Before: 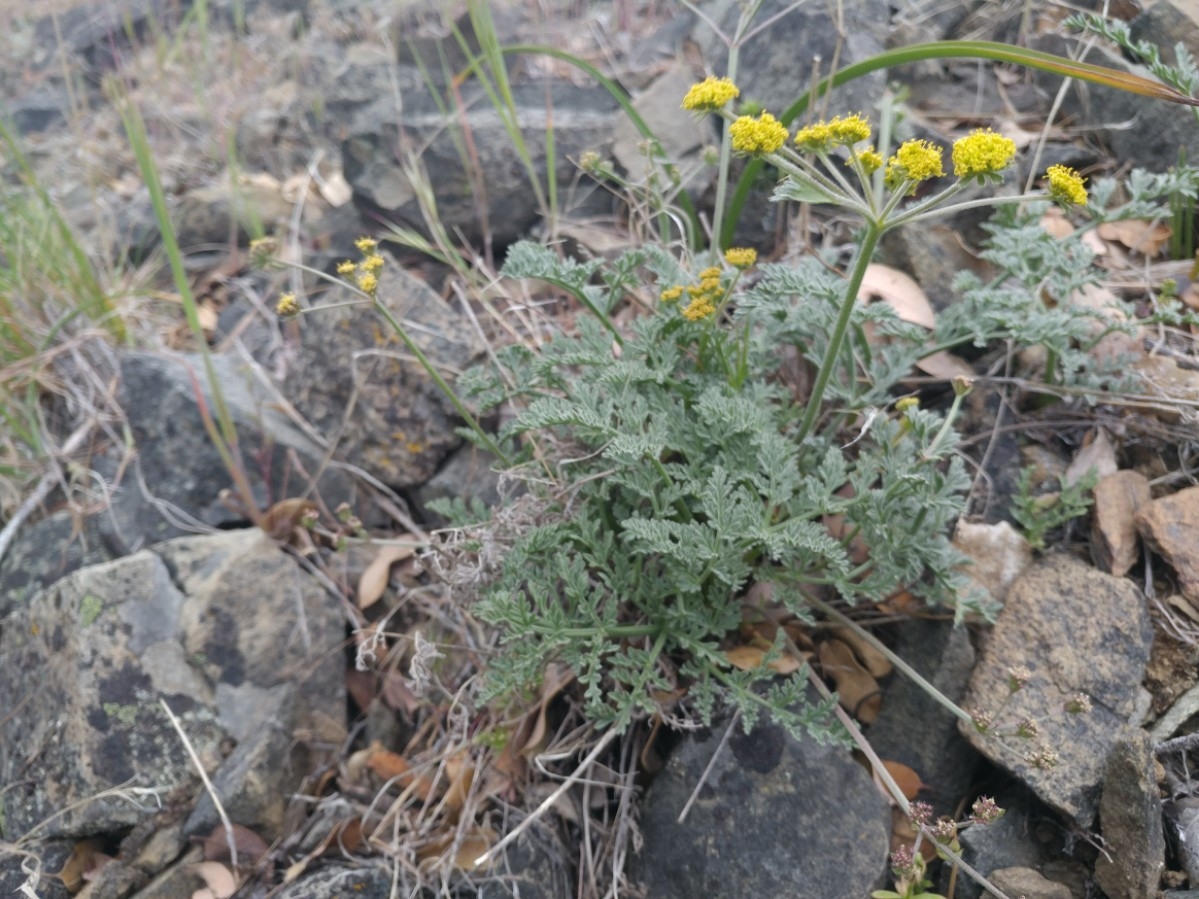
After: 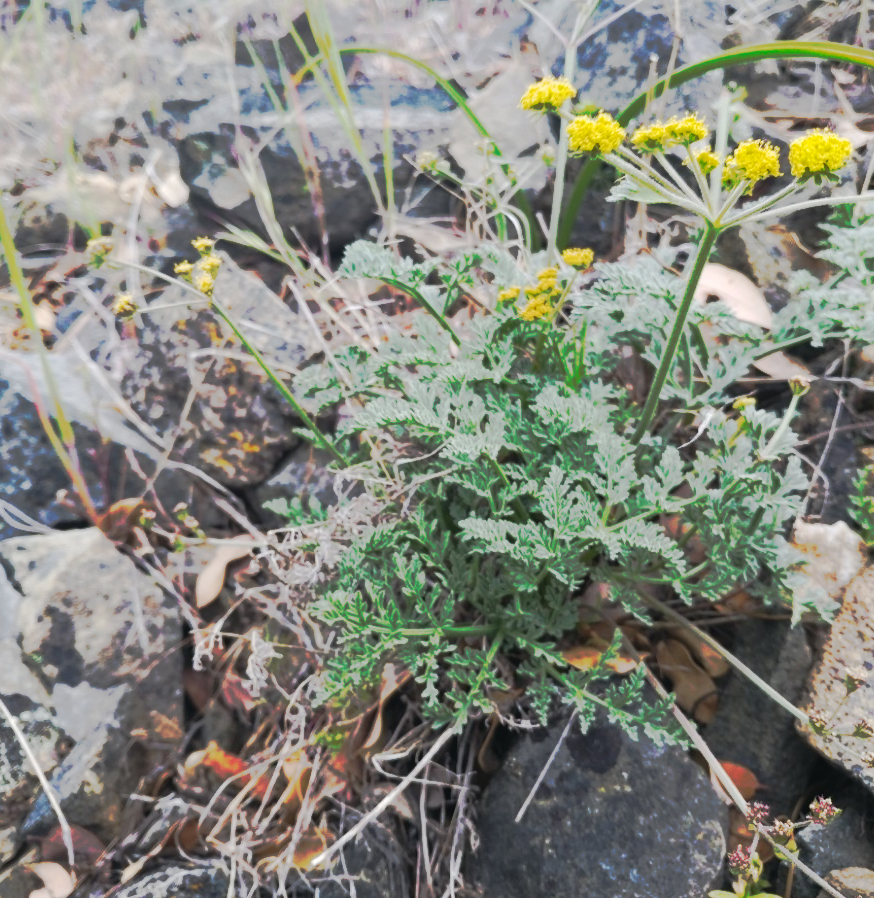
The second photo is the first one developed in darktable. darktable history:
tone curve: curves: ch0 [(0, 0) (0.003, 0.003) (0.011, 0.011) (0.025, 0.024) (0.044, 0.043) (0.069, 0.067) (0.1, 0.096) (0.136, 0.131) (0.177, 0.171) (0.224, 0.216) (0.277, 0.267) (0.335, 0.323) (0.399, 0.384) (0.468, 0.451) (0.543, 0.678) (0.623, 0.734) (0.709, 0.795) (0.801, 0.859) (0.898, 0.928) (1, 1)], preserve colors none
crop: left 13.664%, top 0%, right 13.36%
